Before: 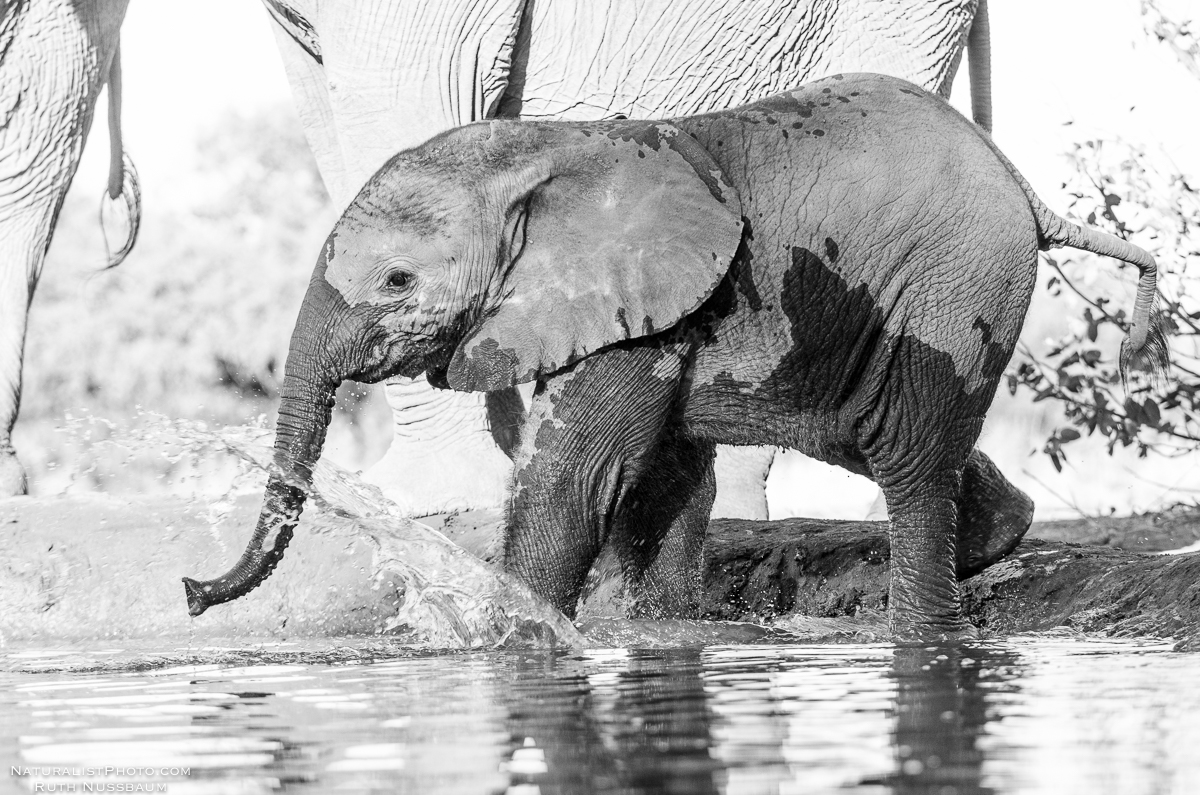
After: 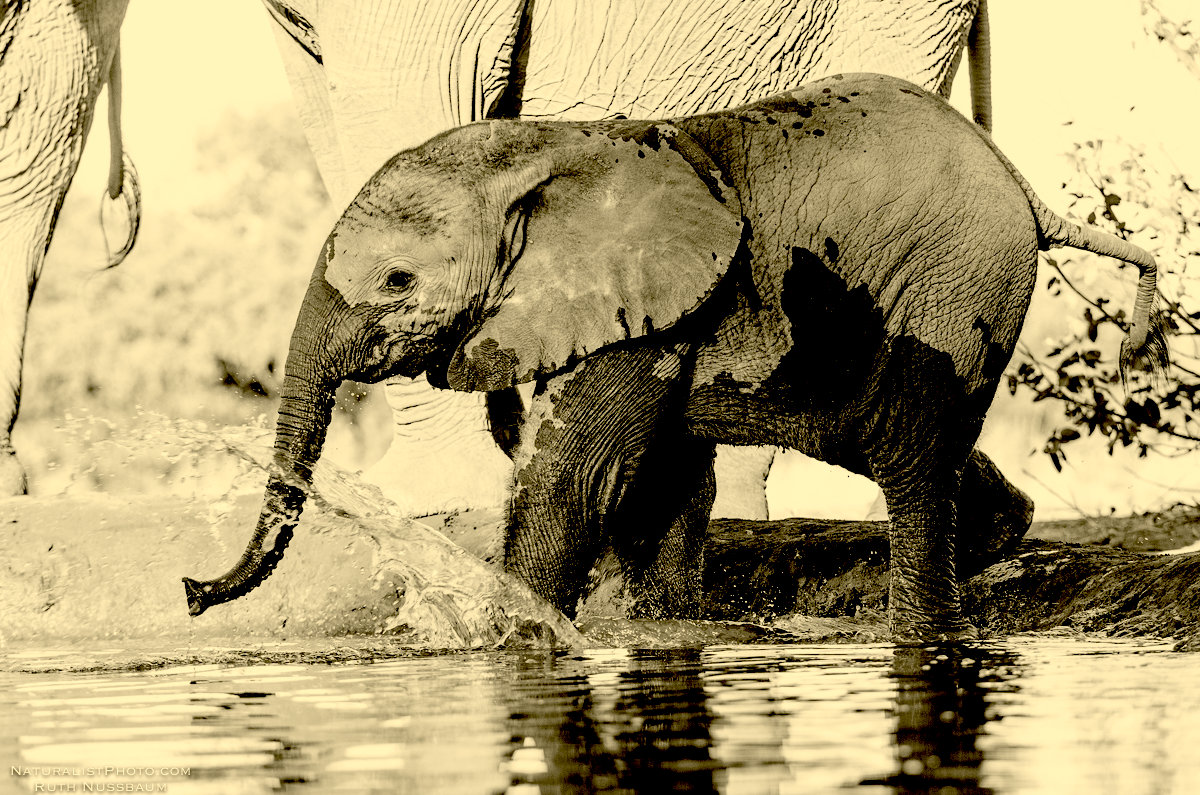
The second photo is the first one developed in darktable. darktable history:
exposure: black level correction 0.1, exposure -0.092 EV, compensate highlight preservation false
white balance: red 1.08, blue 0.791
